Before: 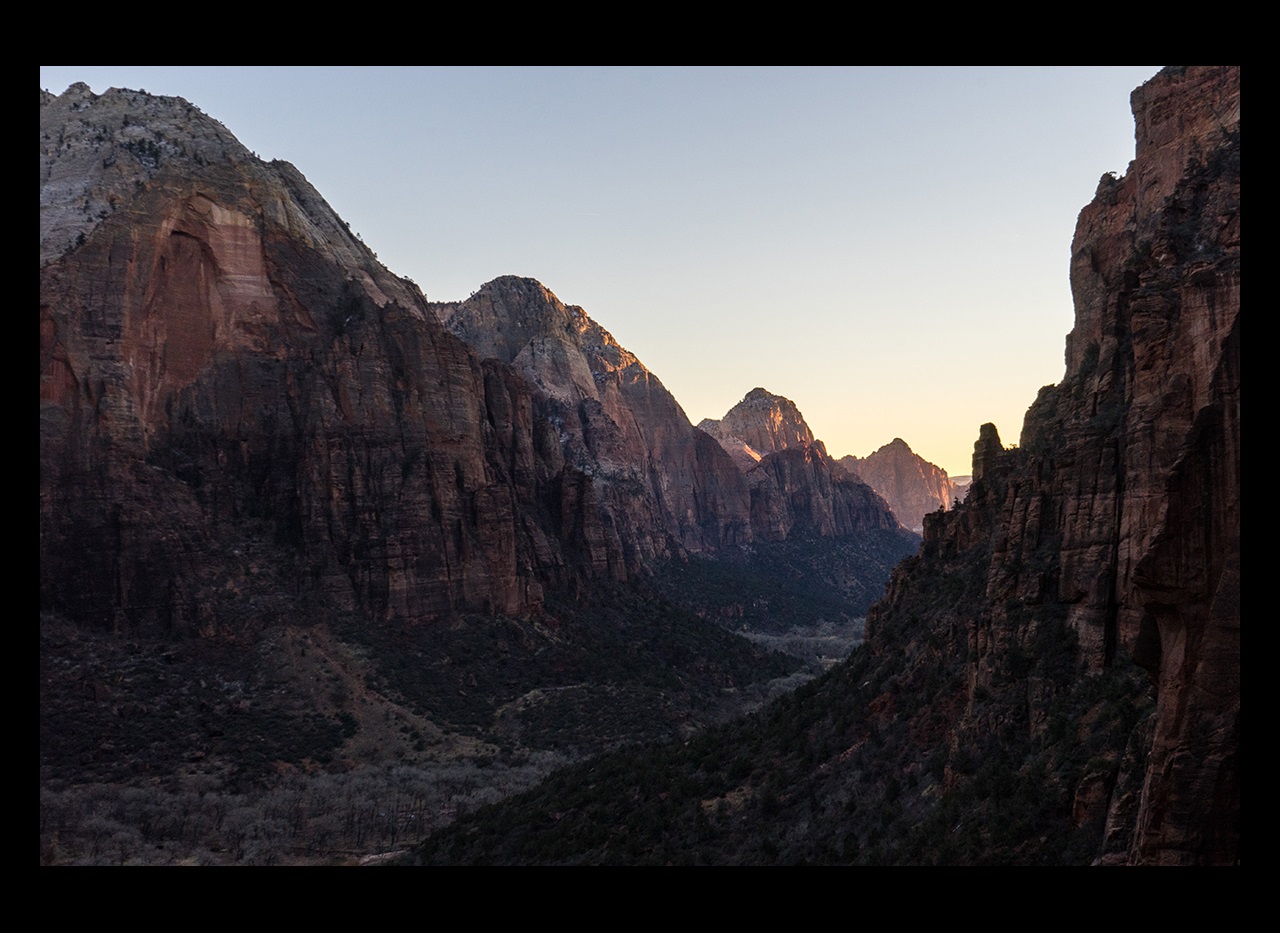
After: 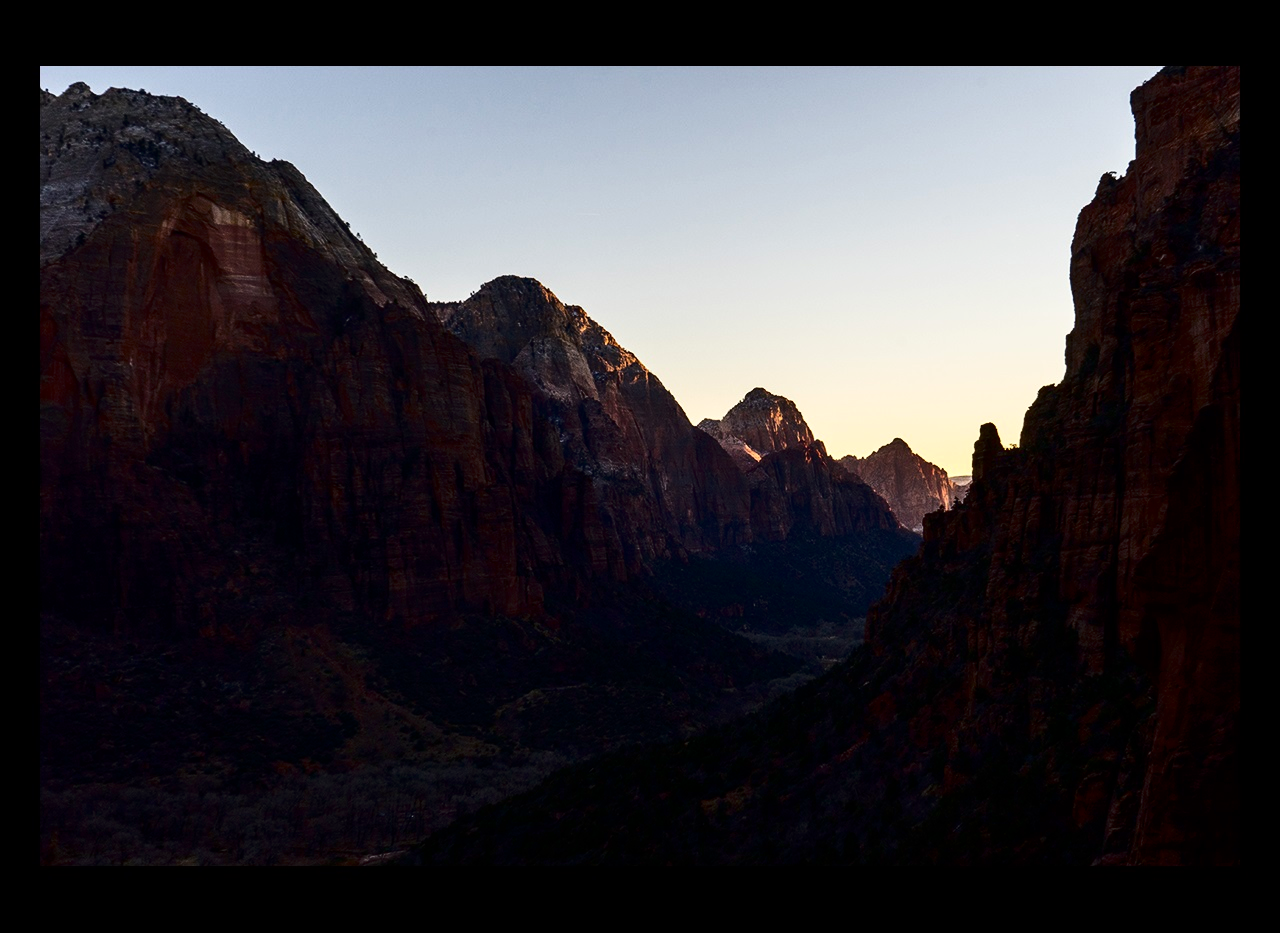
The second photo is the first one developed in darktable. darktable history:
contrast brightness saturation: contrast 0.189, brightness -0.227, saturation 0.118
shadows and highlights: shadows -31.71, highlights 30.57
